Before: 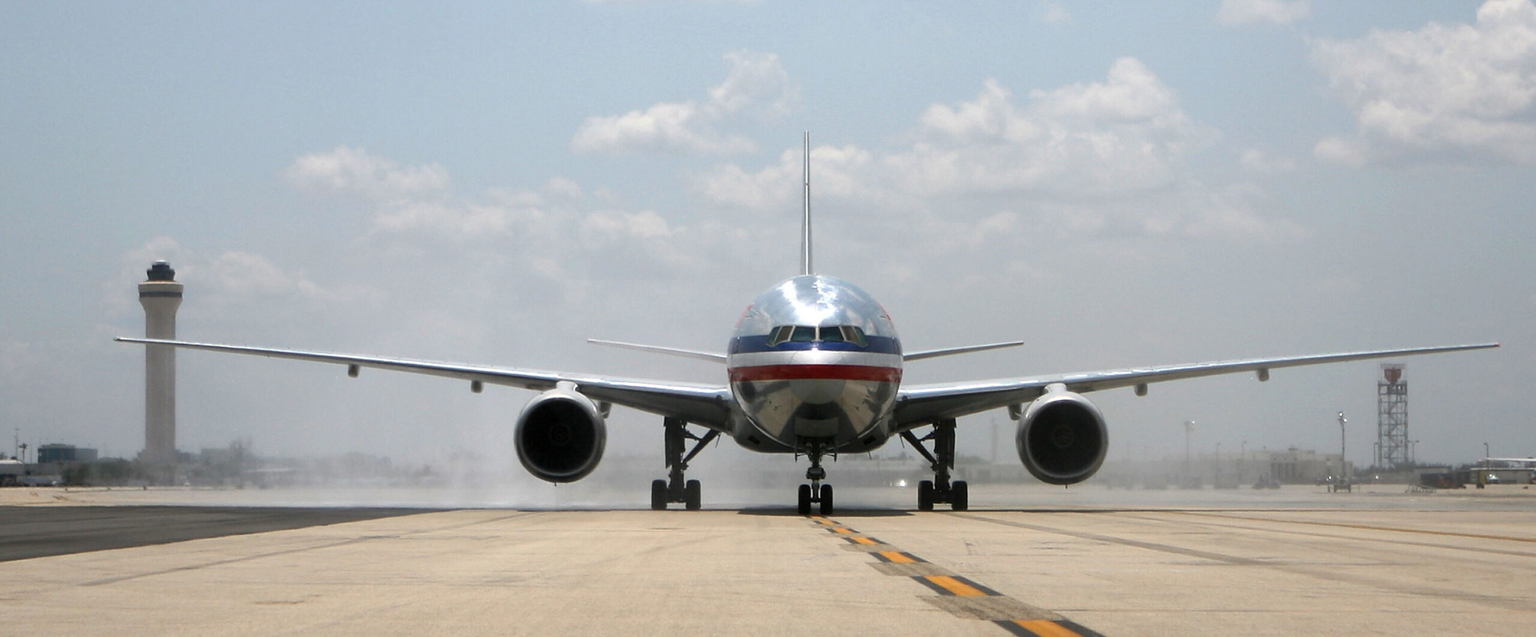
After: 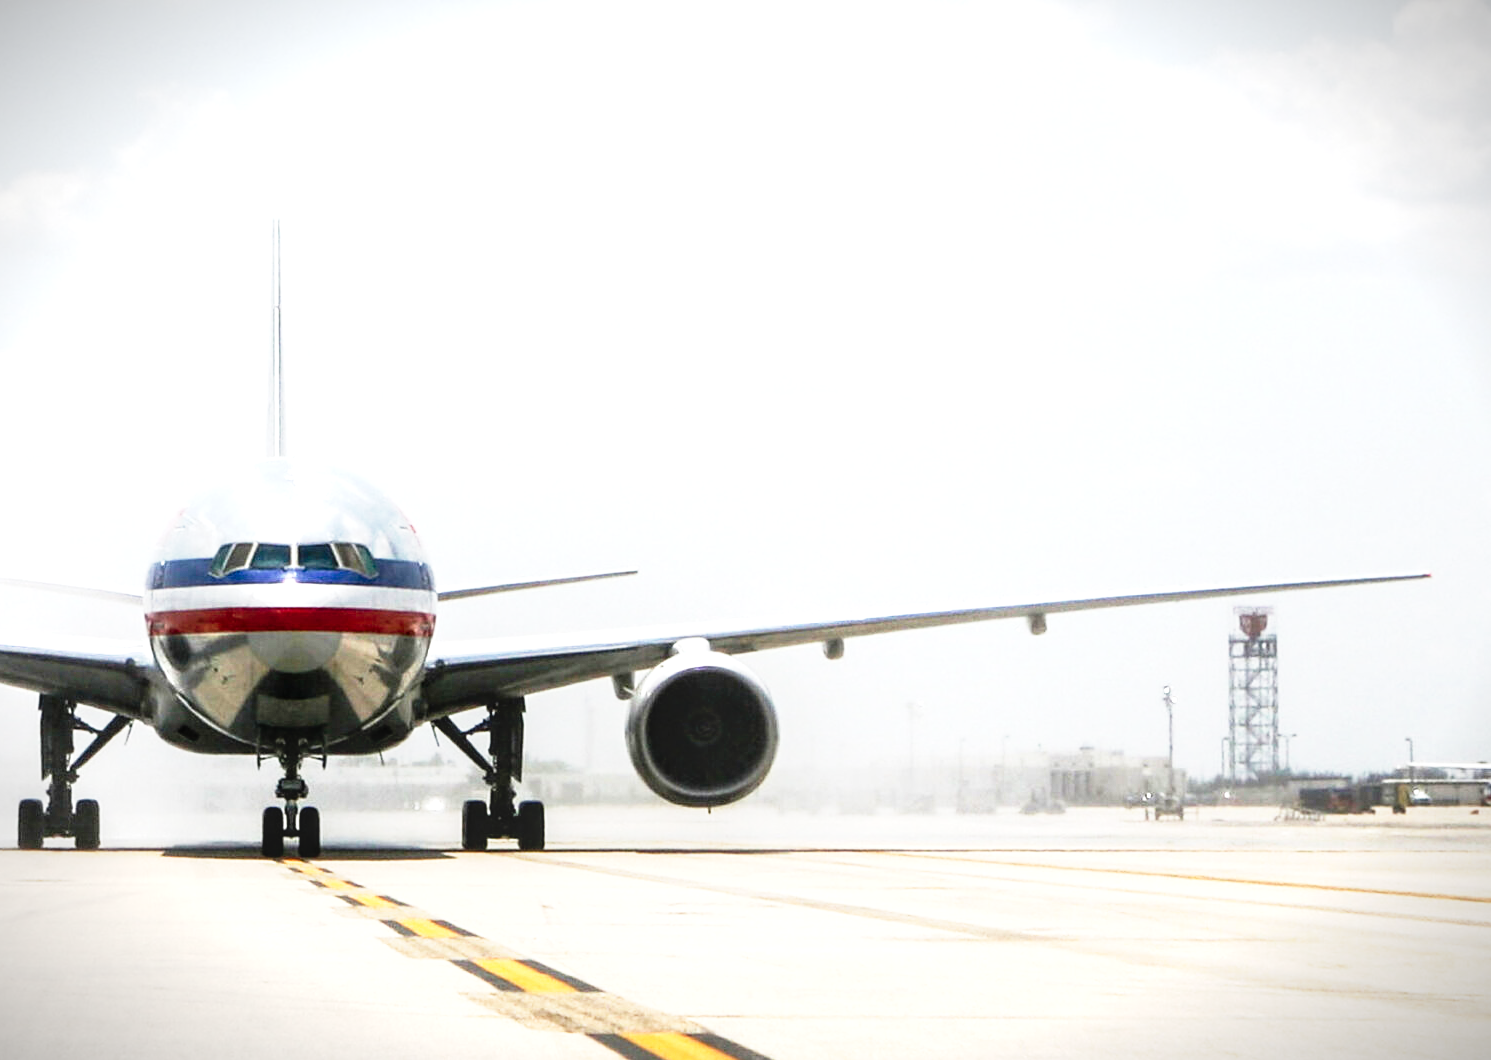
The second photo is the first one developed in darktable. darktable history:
crop: left 41.733%
local contrast: detail 130%
exposure: black level correction 0, exposure 1.189 EV, compensate exposure bias true, compensate highlight preservation false
base curve: curves: ch0 [(0, 0) (0.257, 0.25) (0.482, 0.586) (0.757, 0.871) (1, 1)], preserve colors none
vignetting: fall-off start 100.7%, fall-off radius 65.2%, brightness -0.832, automatic ratio true, unbound false
tone equalizer: on, module defaults
tone curve: curves: ch0 [(0, 0) (0.003, 0) (0.011, 0.001) (0.025, 0.003) (0.044, 0.005) (0.069, 0.012) (0.1, 0.023) (0.136, 0.039) (0.177, 0.088) (0.224, 0.15) (0.277, 0.239) (0.335, 0.334) (0.399, 0.43) (0.468, 0.526) (0.543, 0.621) (0.623, 0.711) (0.709, 0.791) (0.801, 0.87) (0.898, 0.949) (1, 1)], preserve colors none
